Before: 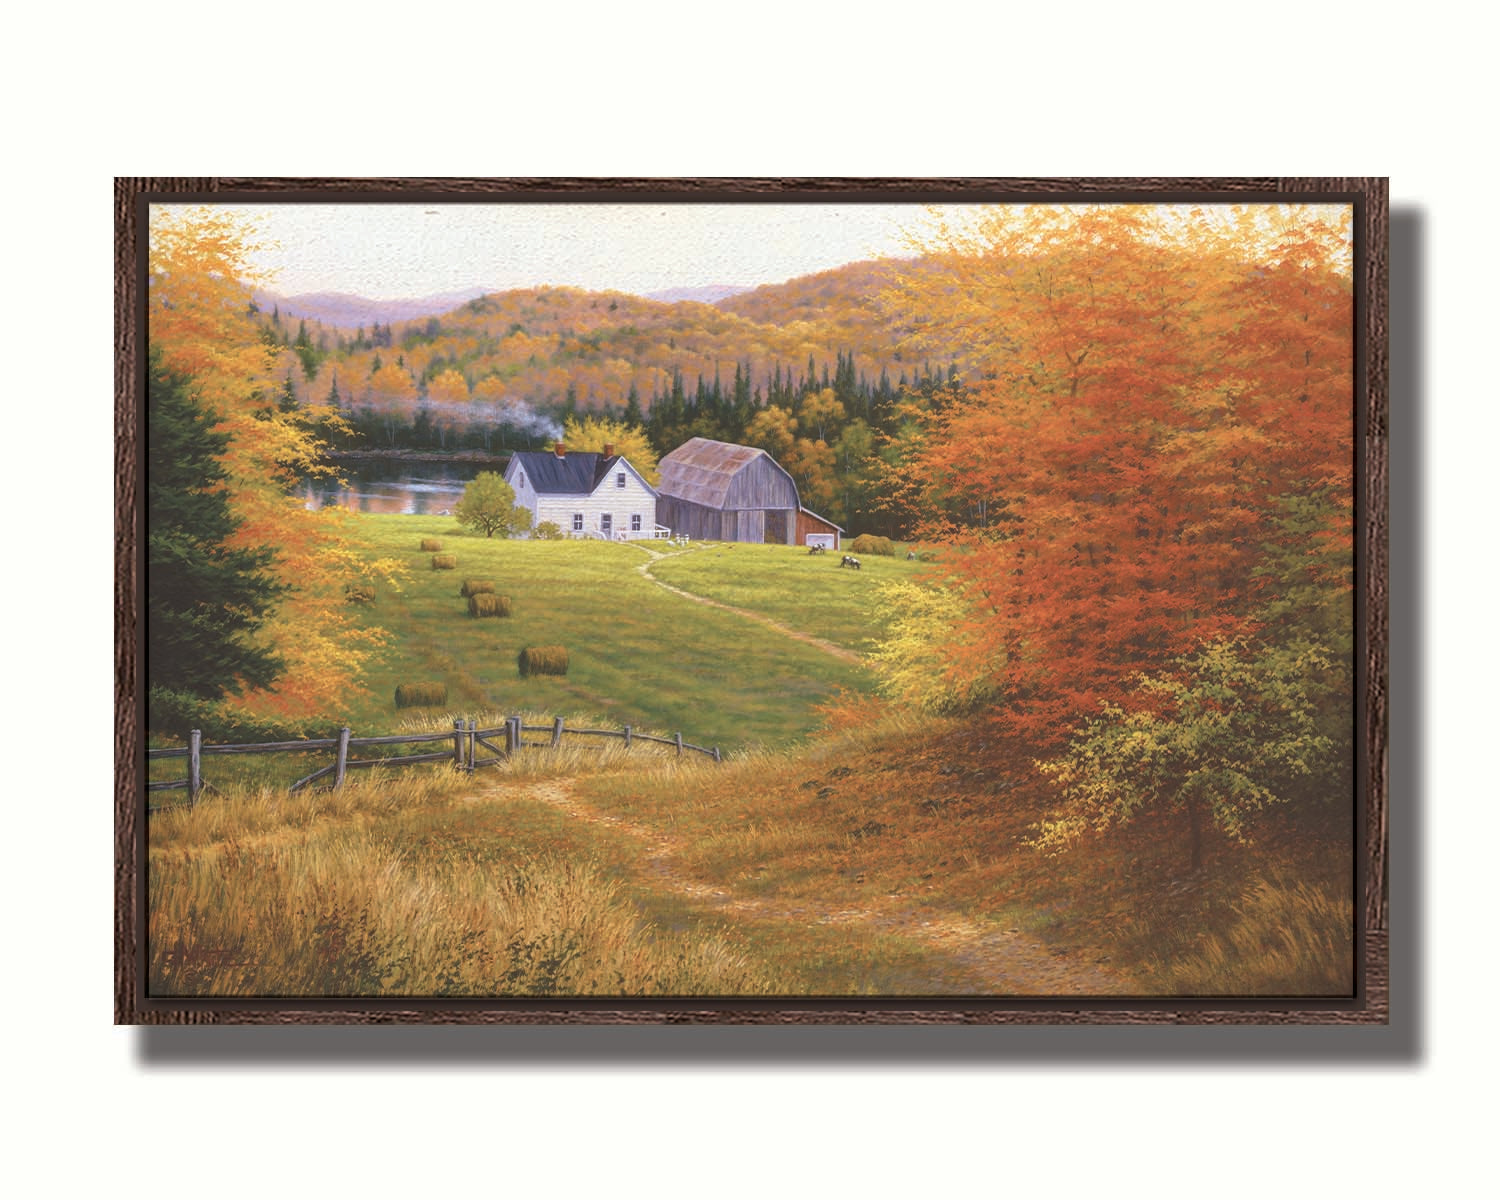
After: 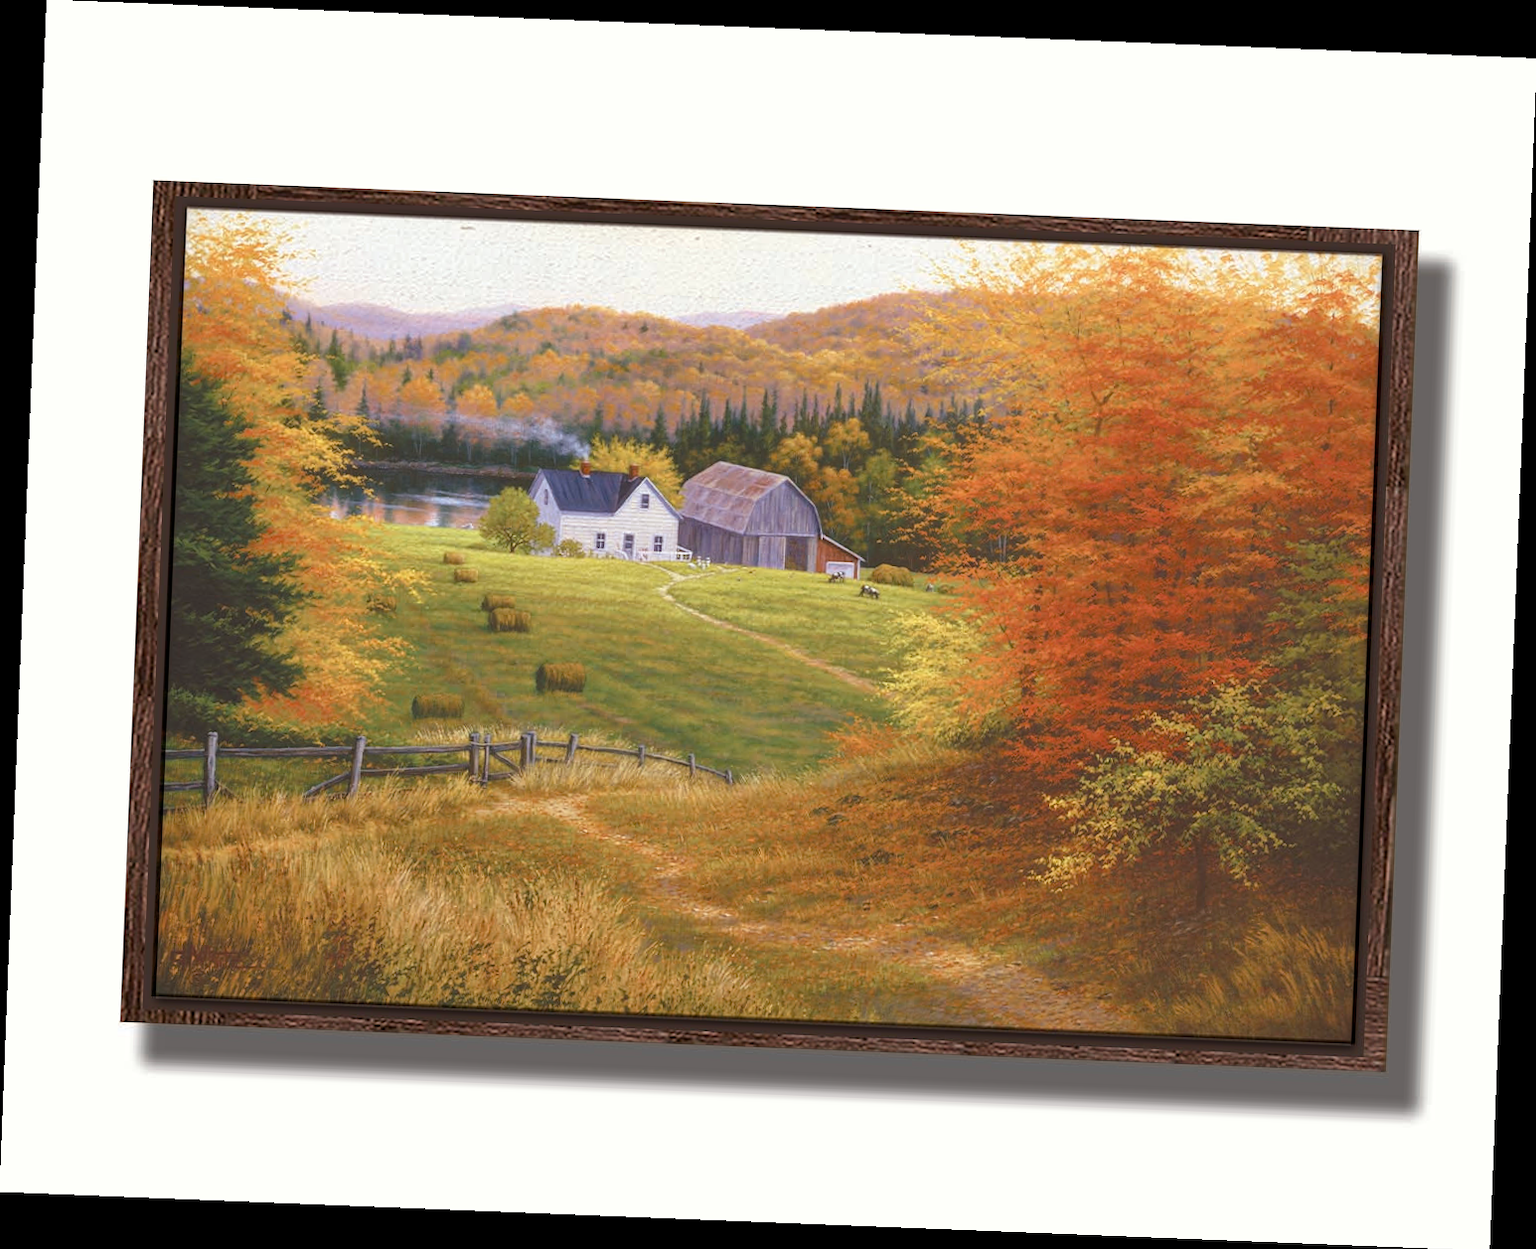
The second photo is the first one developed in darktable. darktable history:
rotate and perspective: rotation 2.27°, automatic cropping off
color balance rgb: perceptual saturation grading › global saturation 20%, perceptual saturation grading › highlights -25%, perceptual saturation grading › shadows 25%
